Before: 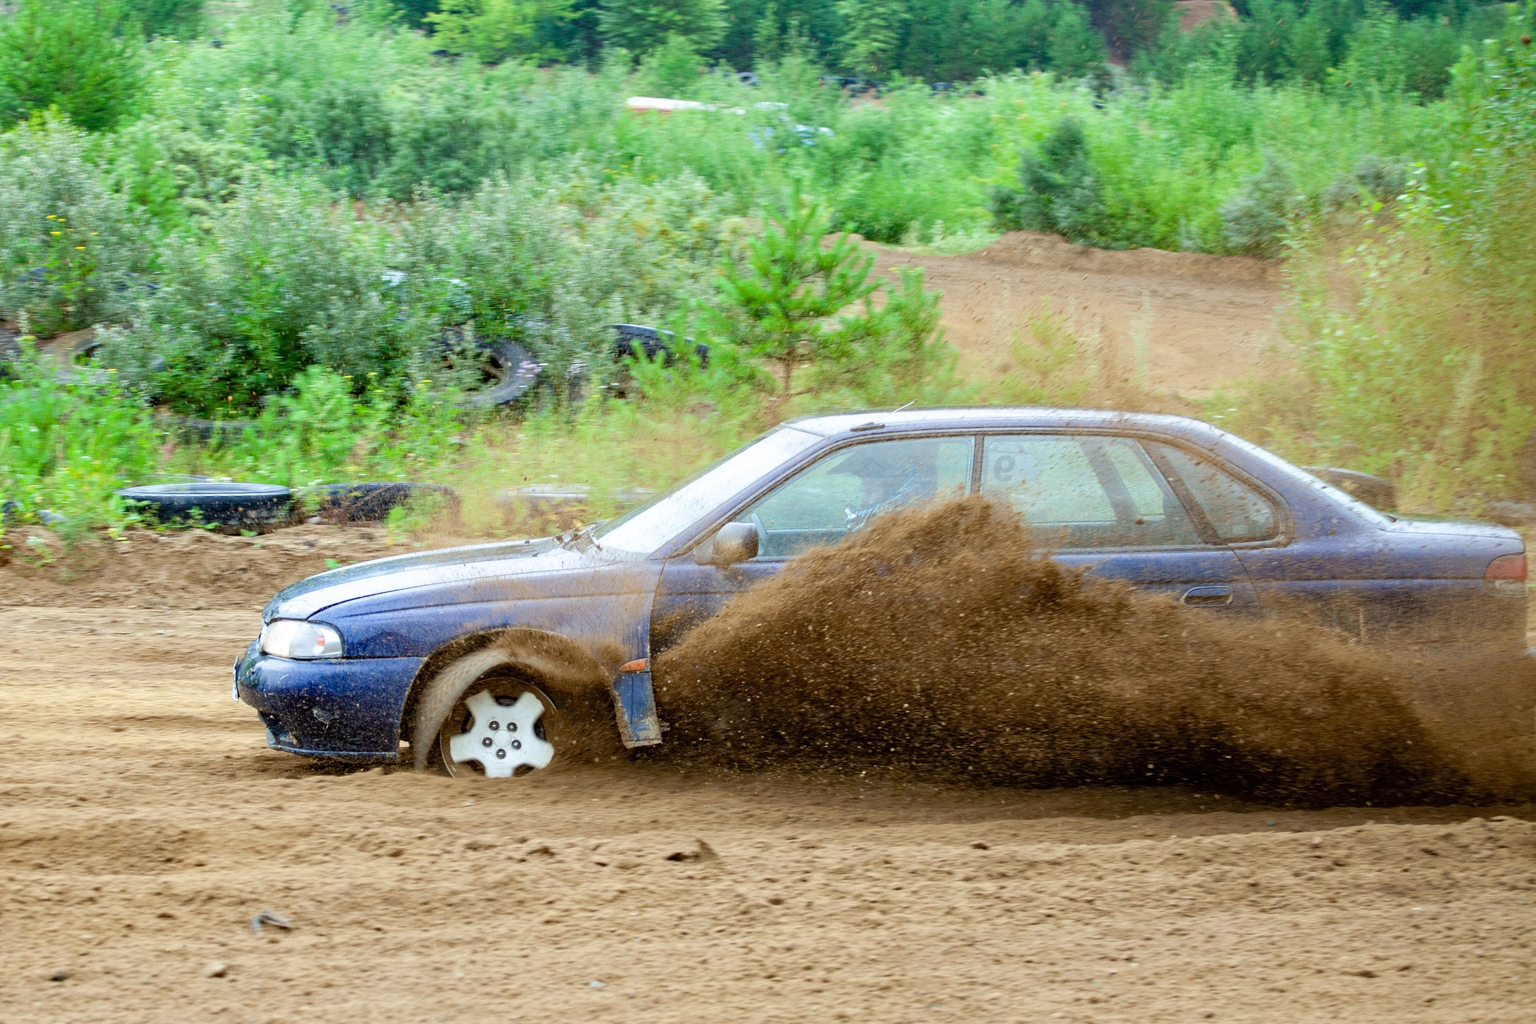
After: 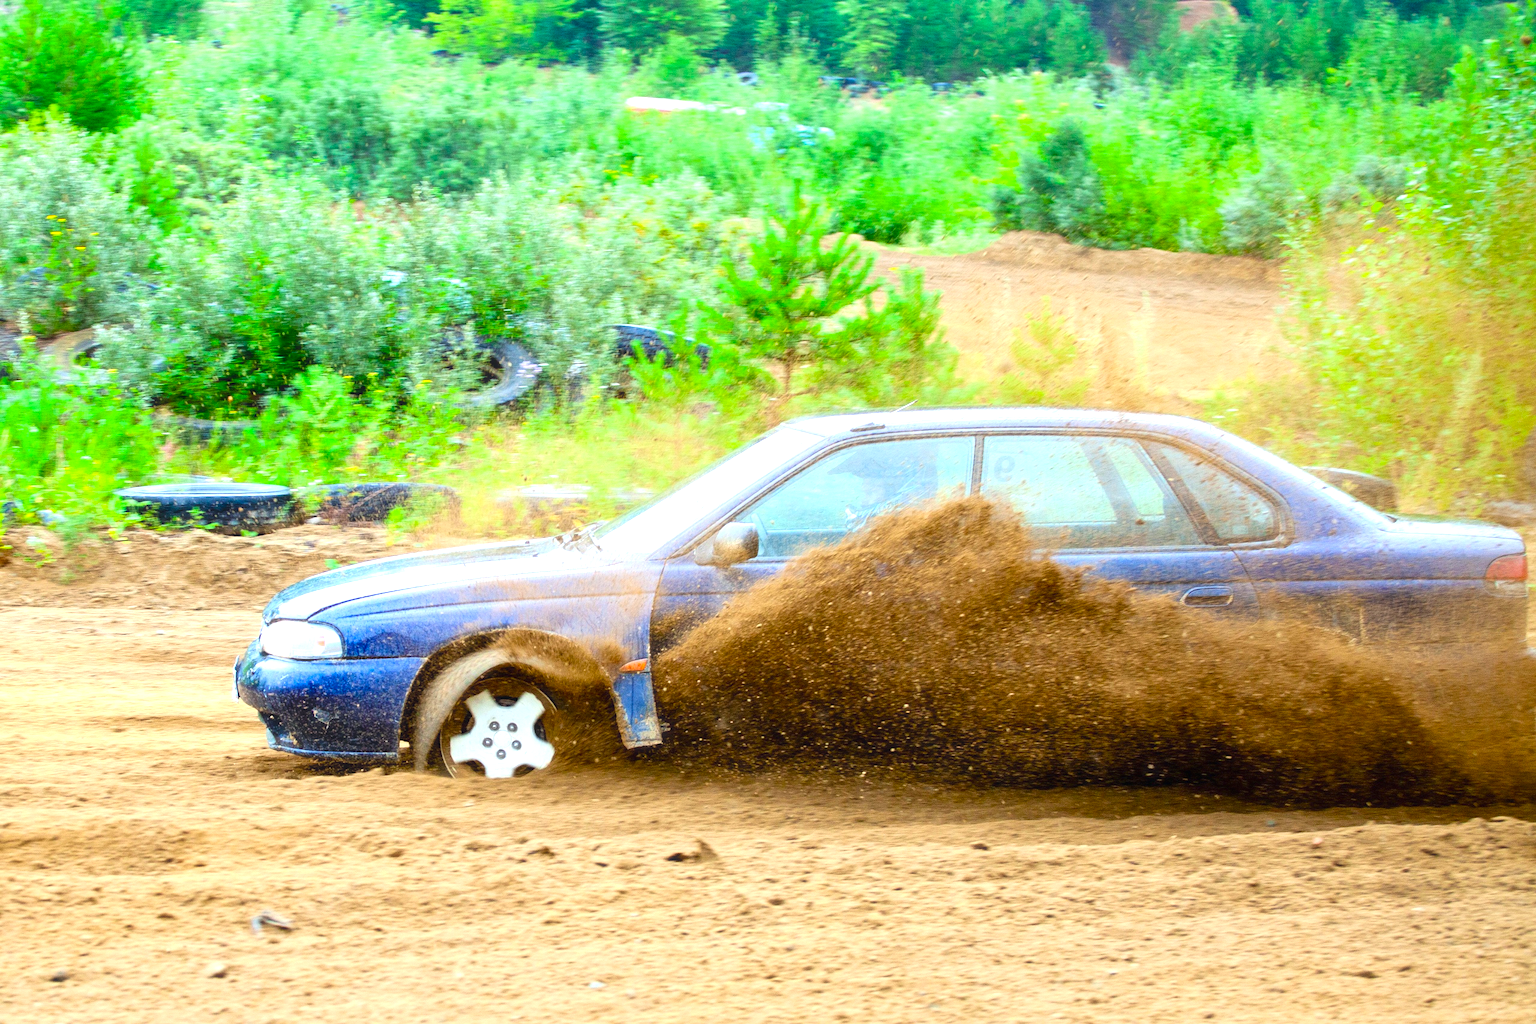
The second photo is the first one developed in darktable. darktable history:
exposure: black level correction 0, exposure 0.695 EV, compensate highlight preservation false
color balance rgb: power › chroma 0.514%, power › hue 258.47°, linear chroma grading › global chroma 8.45%, perceptual saturation grading › global saturation 29.739%
contrast brightness saturation: contrast 0.101, brightness 0.029, saturation 0.087
haze removal: strength -0.111, compatibility mode true, adaptive false
